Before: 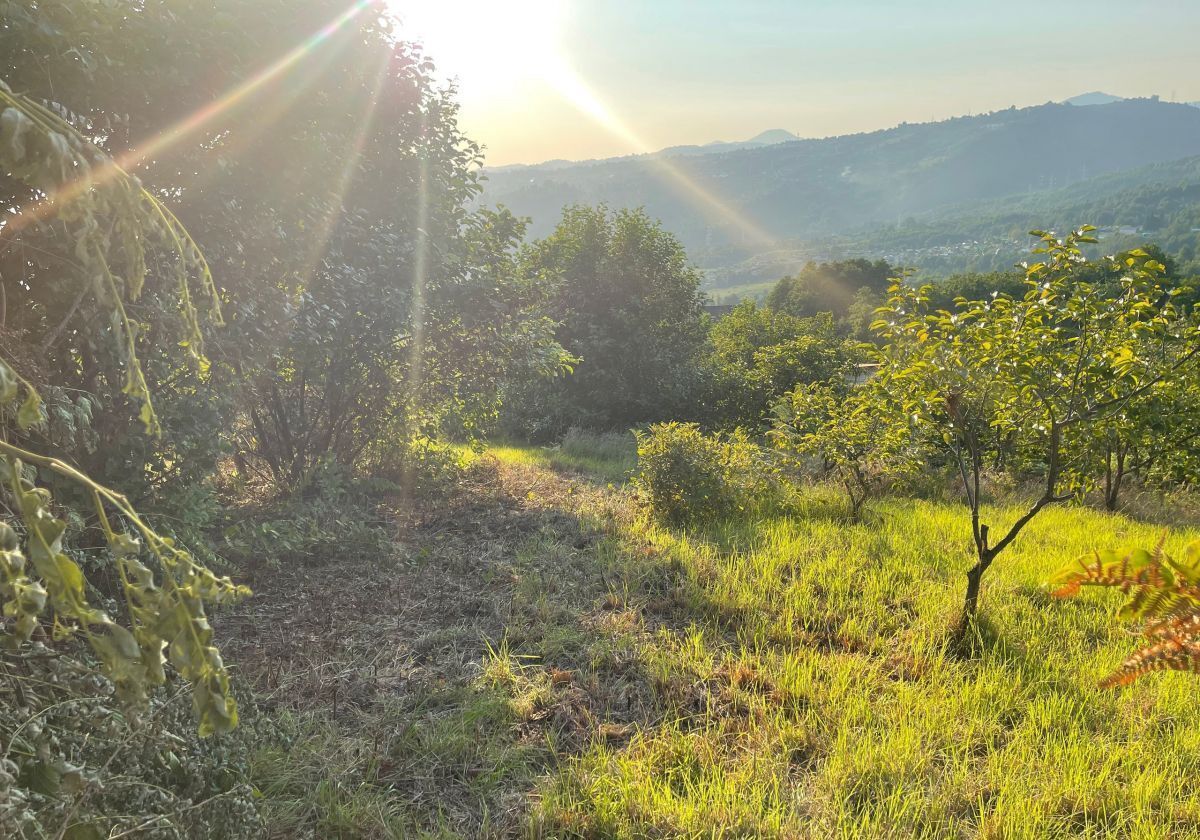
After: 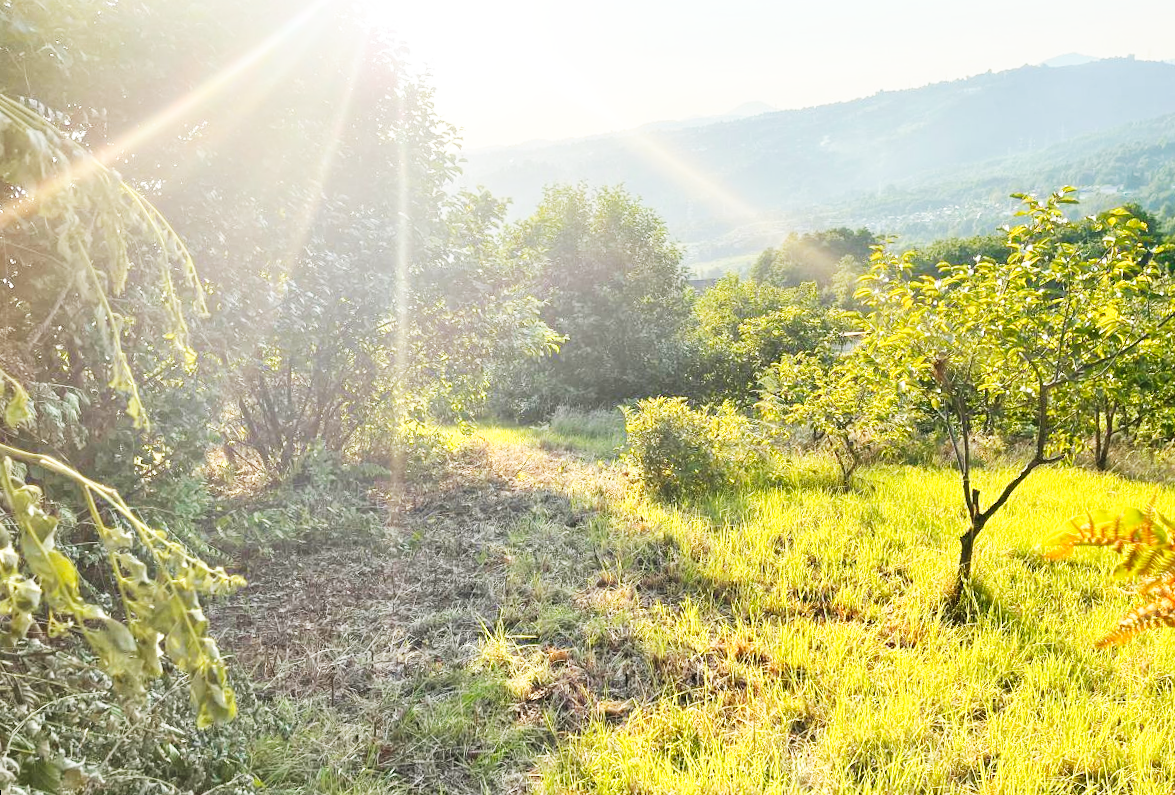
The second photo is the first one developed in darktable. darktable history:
rotate and perspective: rotation -2°, crop left 0.022, crop right 0.978, crop top 0.049, crop bottom 0.951
base curve: curves: ch0 [(0, 0) (0.007, 0.004) (0.027, 0.03) (0.046, 0.07) (0.207, 0.54) (0.442, 0.872) (0.673, 0.972) (1, 1)], preserve colors none
